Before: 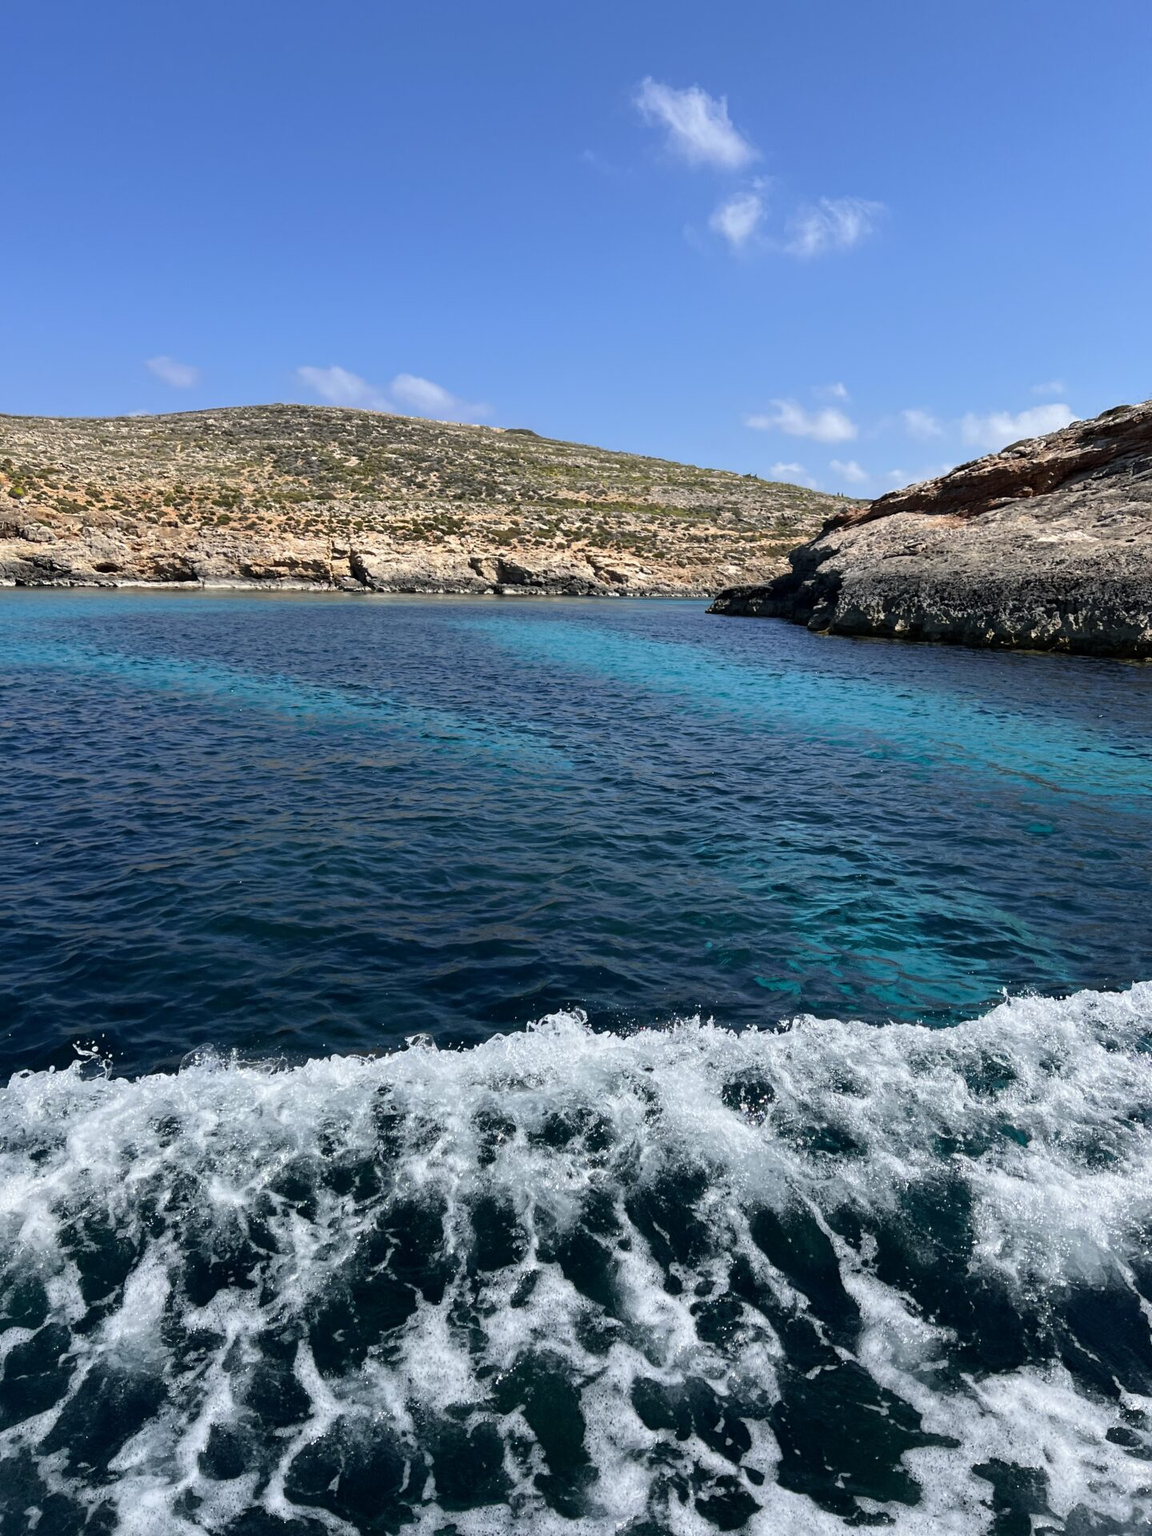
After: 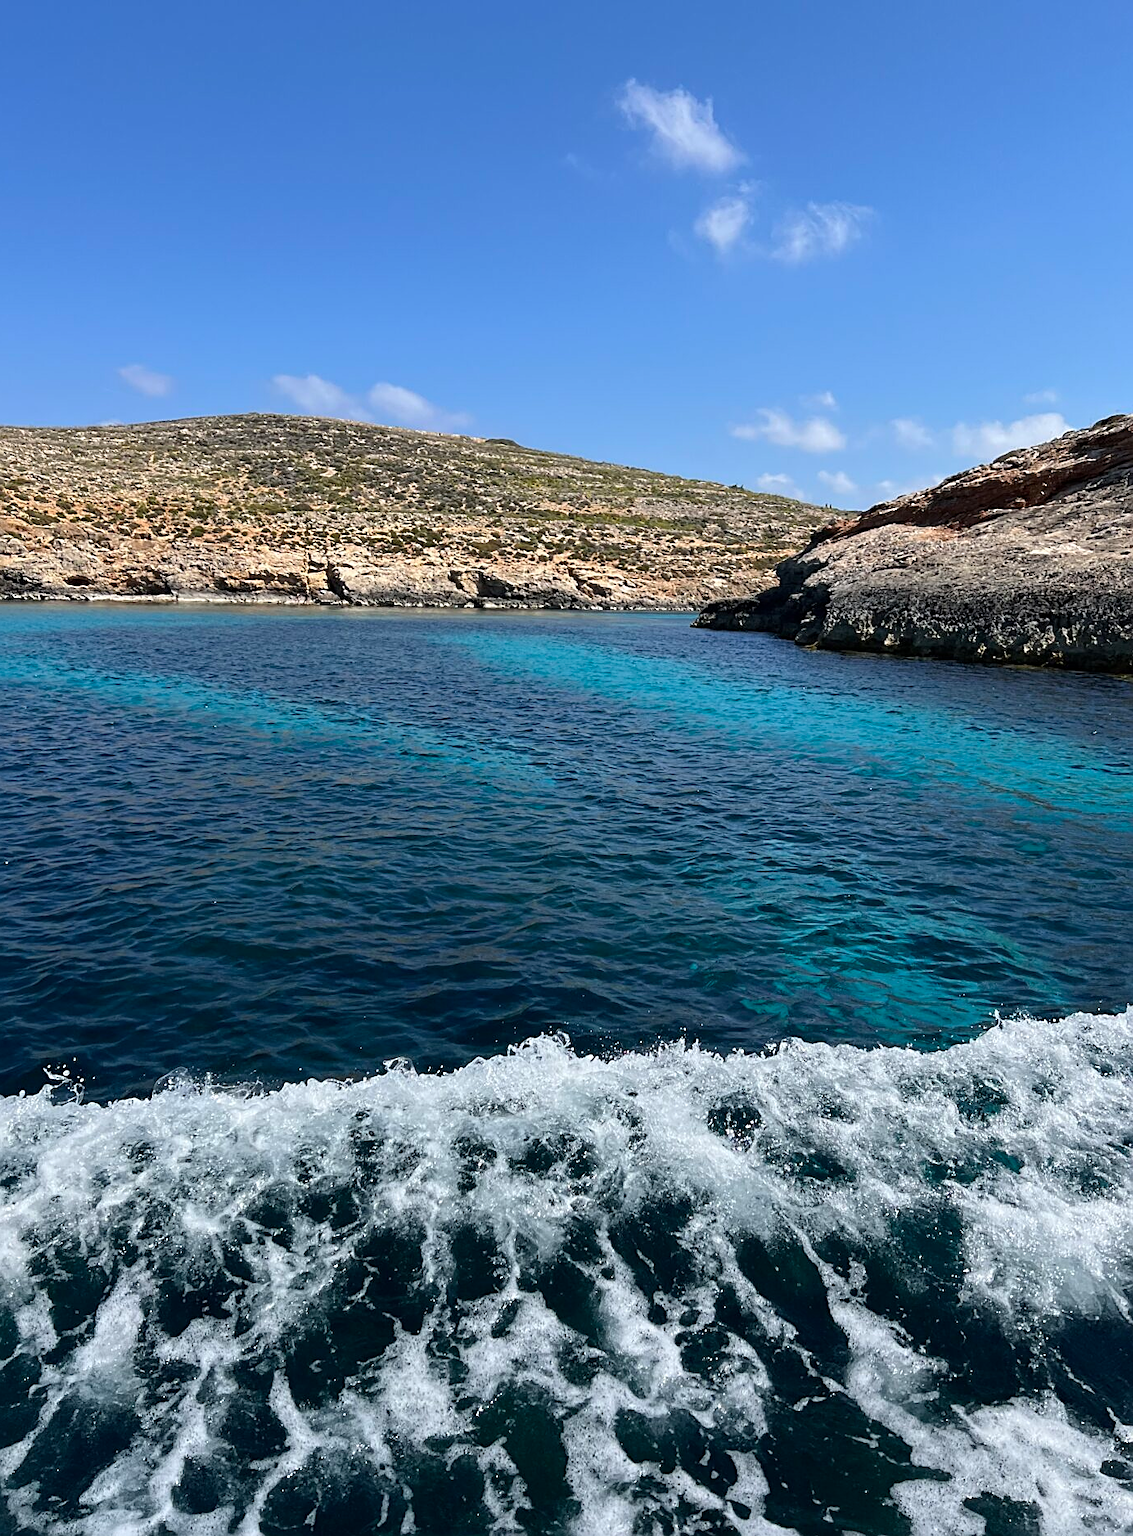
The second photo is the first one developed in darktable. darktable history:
sharpen: on, module defaults
crop and rotate: left 2.696%, right 1.093%, bottom 2.195%
